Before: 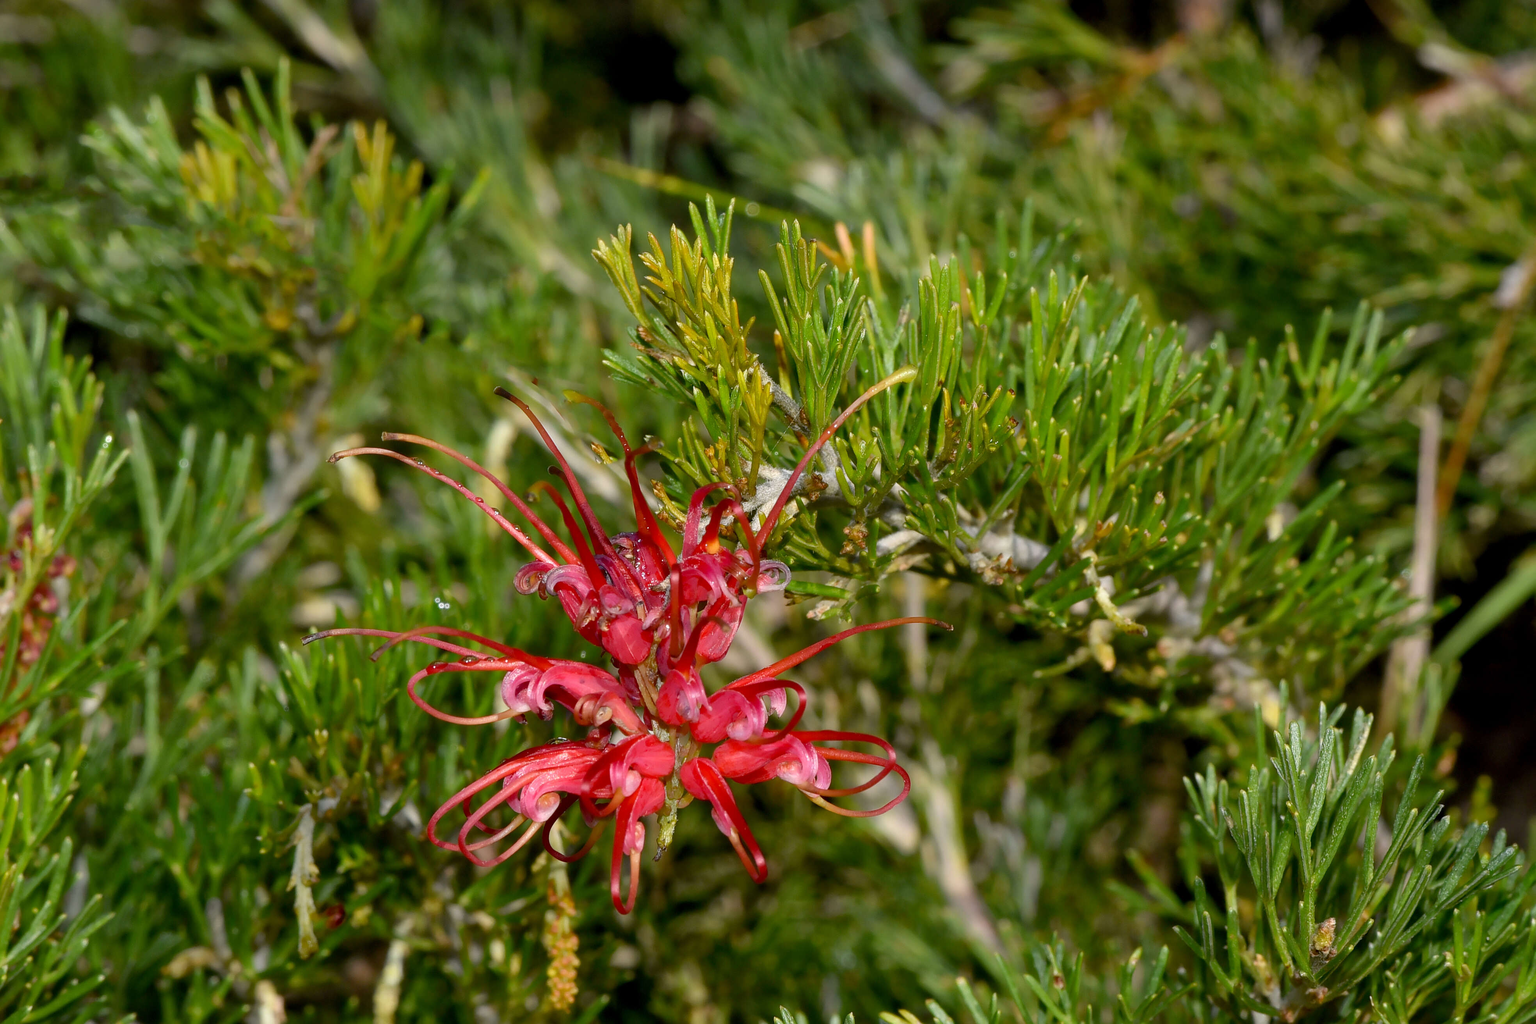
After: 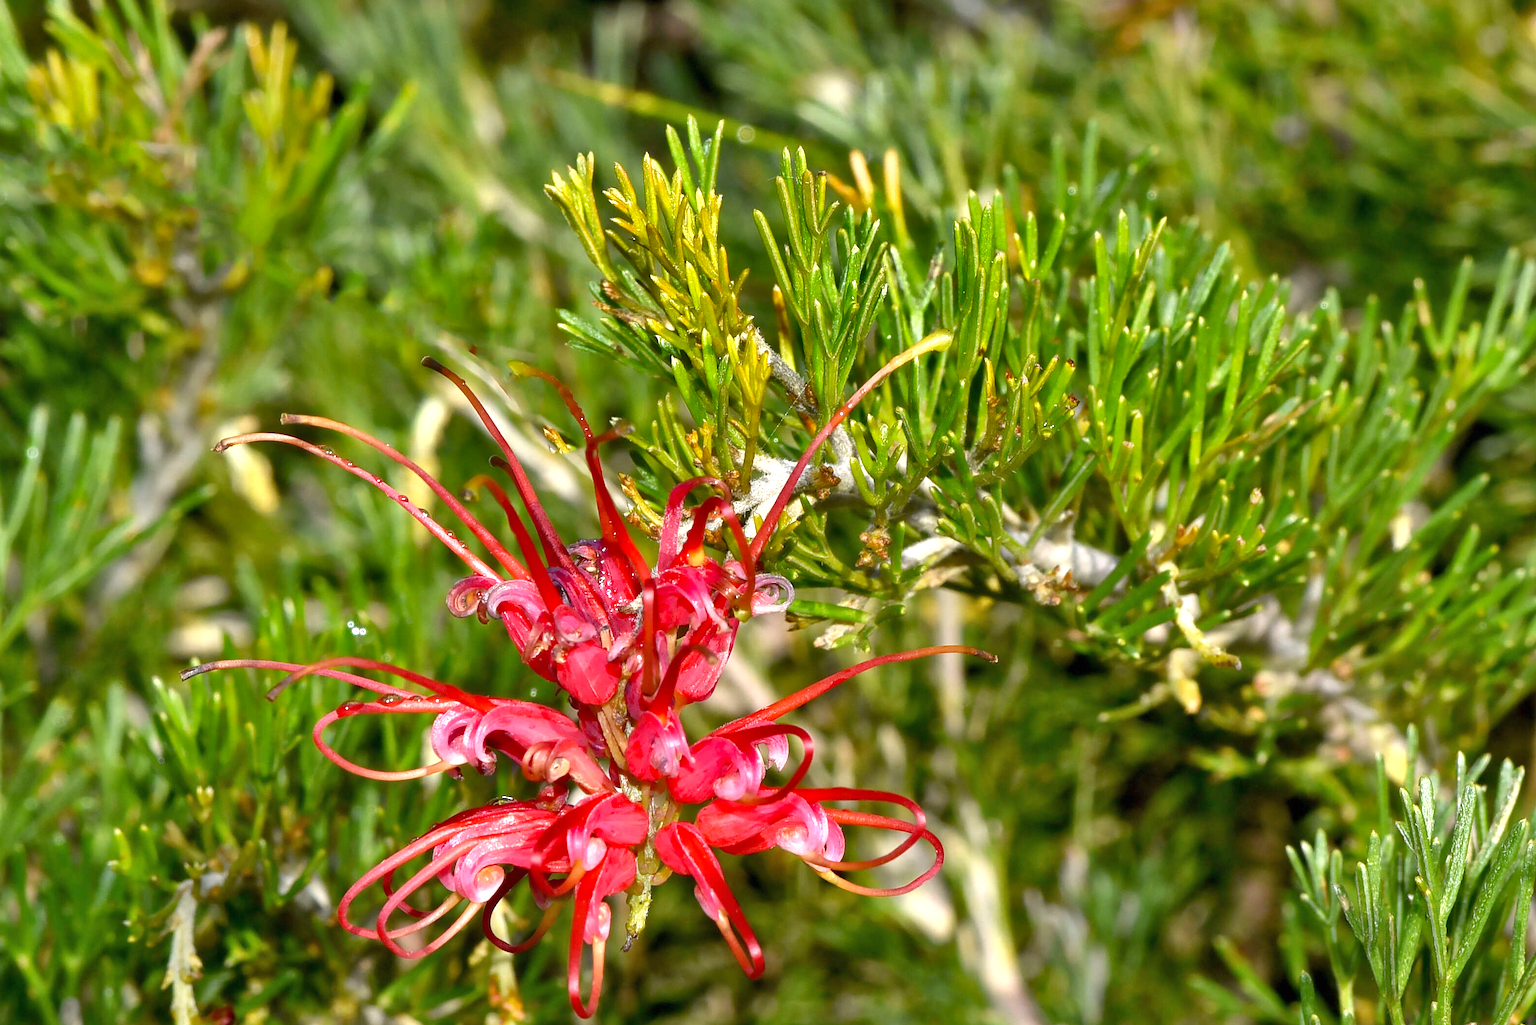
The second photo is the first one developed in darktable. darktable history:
exposure: black level correction 0, exposure 0.952 EV, compensate highlight preservation false
shadows and highlights: shadows 21.02, highlights -82, soften with gaussian
crop and rotate: left 10.308%, top 10.078%, right 9.943%, bottom 10.053%
